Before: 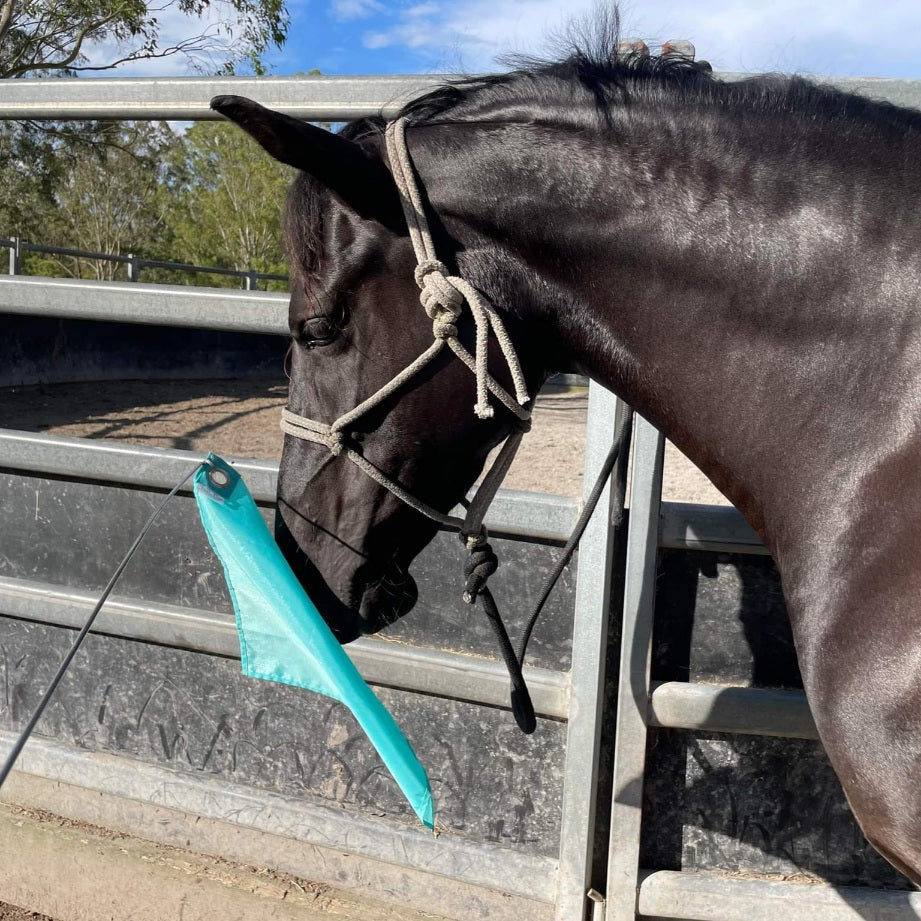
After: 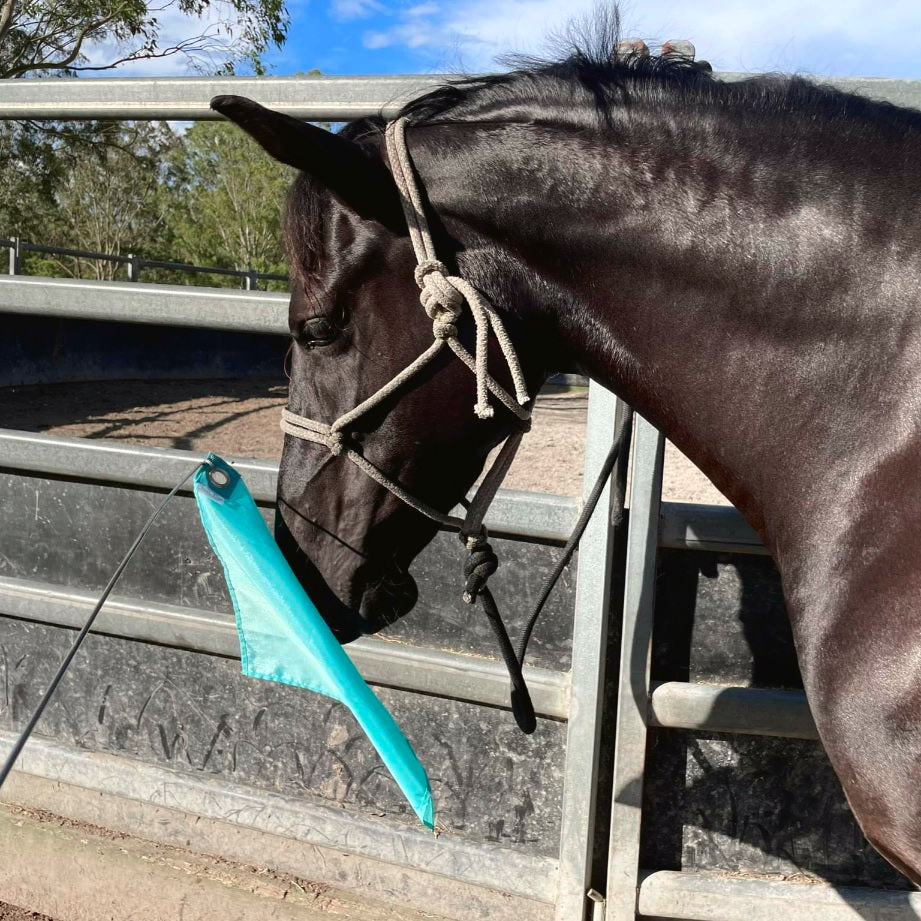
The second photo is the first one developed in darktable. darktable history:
tone curve: curves: ch0 [(0, 0.021) (0.059, 0.053) (0.212, 0.18) (0.337, 0.304) (0.495, 0.505) (0.725, 0.731) (0.89, 0.919) (1, 1)]; ch1 [(0, 0) (0.094, 0.081) (0.311, 0.282) (0.421, 0.417) (0.479, 0.475) (0.54, 0.55) (0.615, 0.65) (0.683, 0.688) (1, 1)]; ch2 [(0, 0) (0.257, 0.217) (0.44, 0.431) (0.498, 0.507) (0.603, 0.598) (1, 1)], color space Lab, independent channels, preserve colors none
